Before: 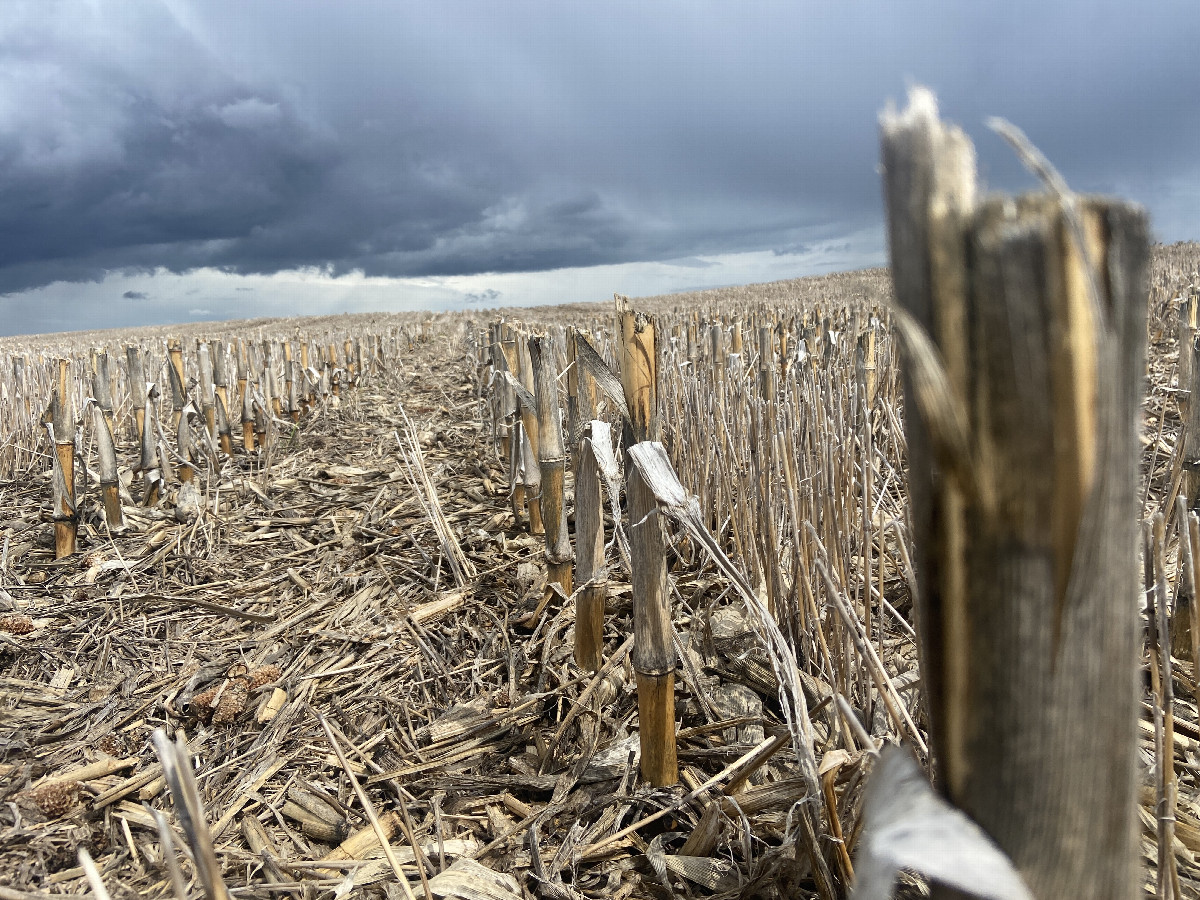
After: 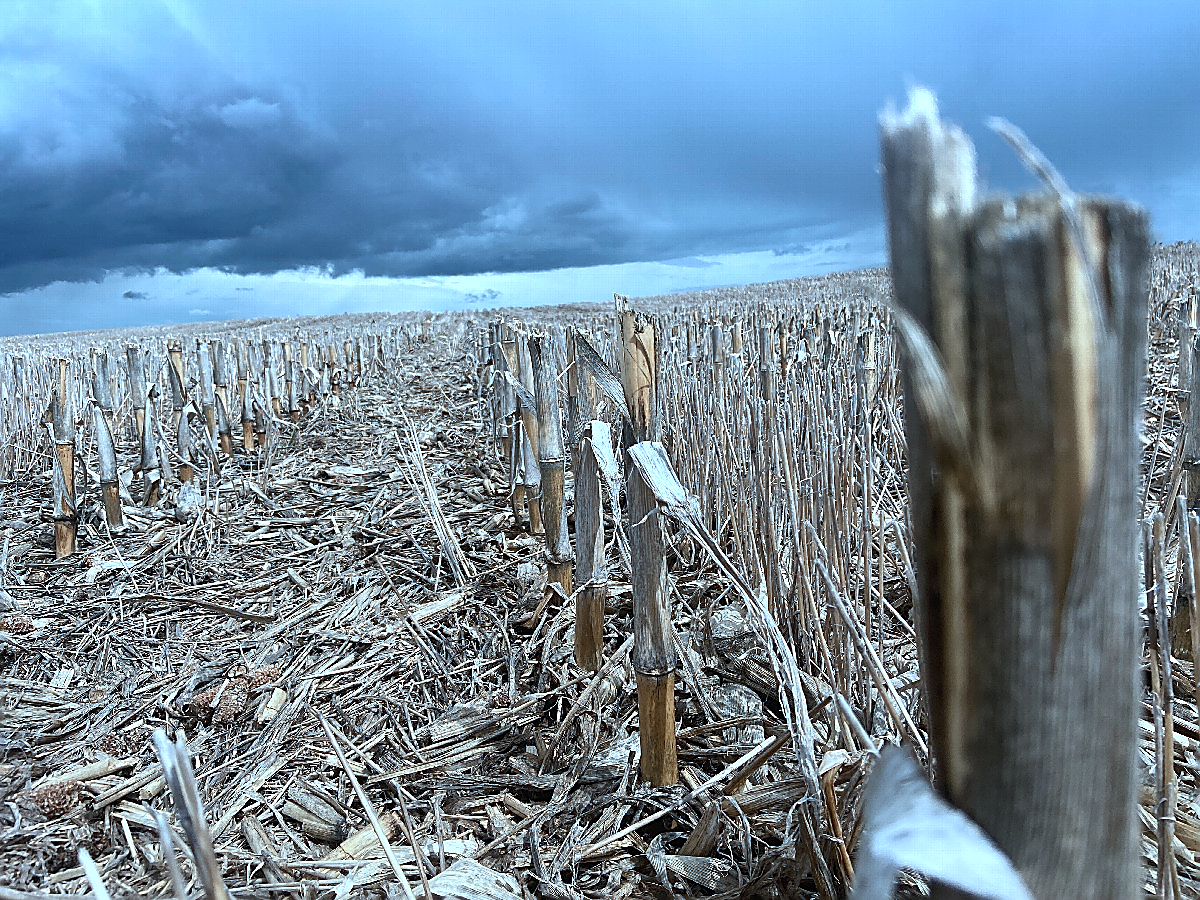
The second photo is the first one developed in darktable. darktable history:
color zones: curves: ch0 [(0, 0.5) (0.125, 0.4) (0.25, 0.5) (0.375, 0.4) (0.5, 0.4) (0.625, 0.35) (0.75, 0.35) (0.875, 0.5)]; ch1 [(0, 0.35) (0.125, 0.45) (0.25, 0.35) (0.375, 0.35) (0.5, 0.35) (0.625, 0.35) (0.75, 0.45) (0.875, 0.35)]; ch2 [(0, 0.6) (0.125, 0.5) (0.25, 0.5) (0.375, 0.6) (0.5, 0.6) (0.625, 0.5) (0.75, 0.5) (0.875, 0.5)], mix -121.91%
color correction: highlights a* -9.74, highlights b* -21.92
sharpen: radius 1.415, amount 1.255, threshold 0.703
color calibration: illuminant as shot in camera, x 0.358, y 0.373, temperature 4628.91 K
